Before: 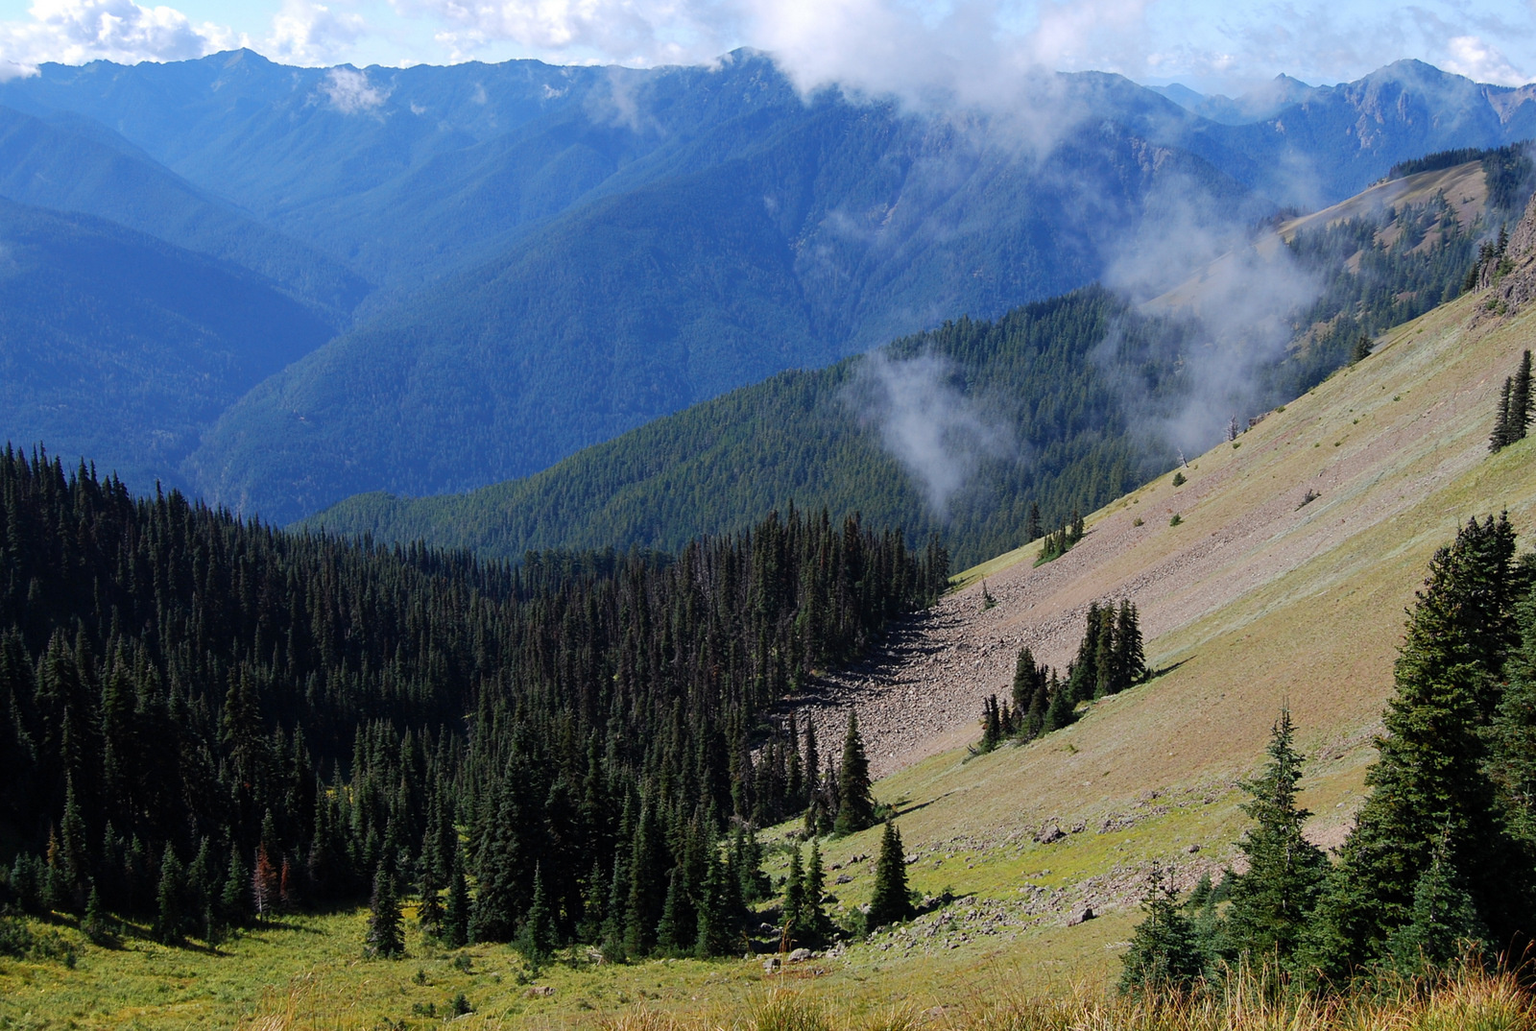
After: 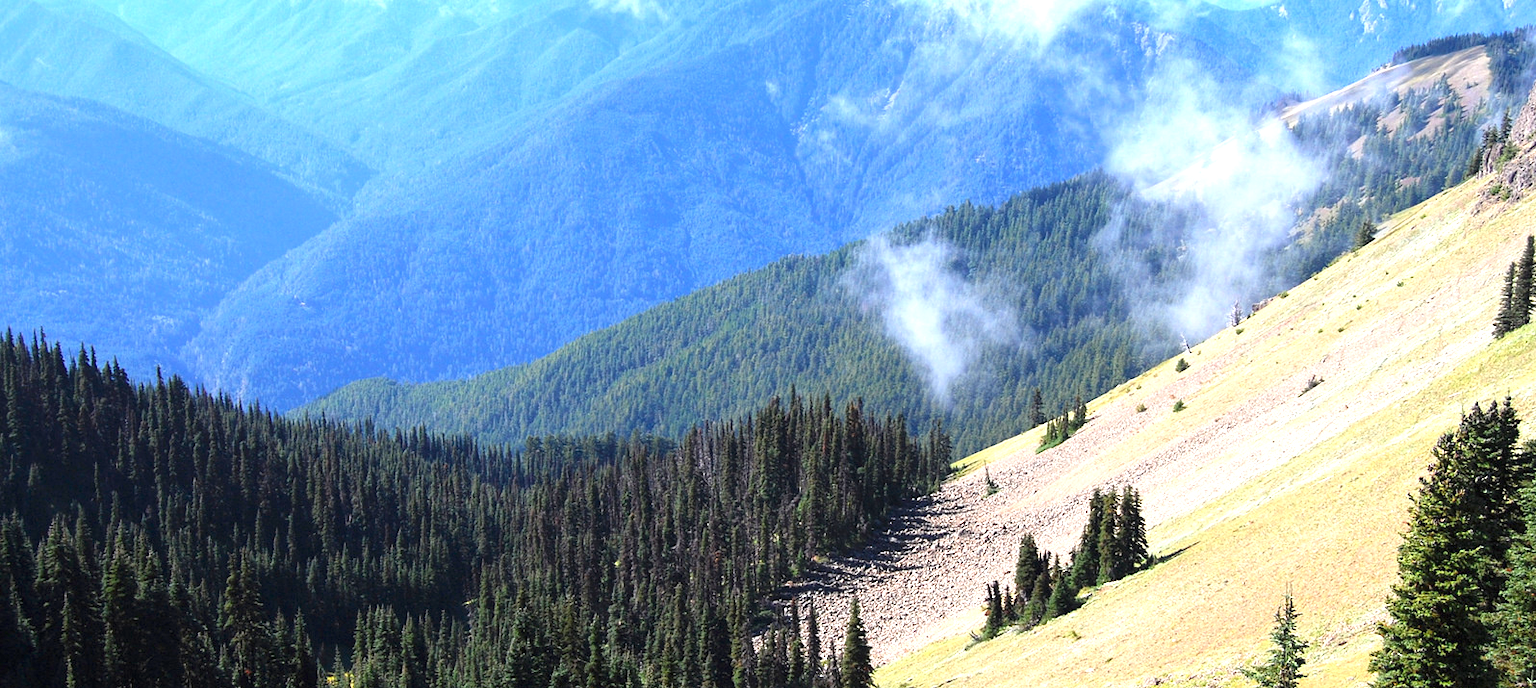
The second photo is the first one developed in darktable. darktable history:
exposure: black level correction 0, exposure 1.661 EV, compensate highlight preservation false
crop: top 11.178%, bottom 22.178%
